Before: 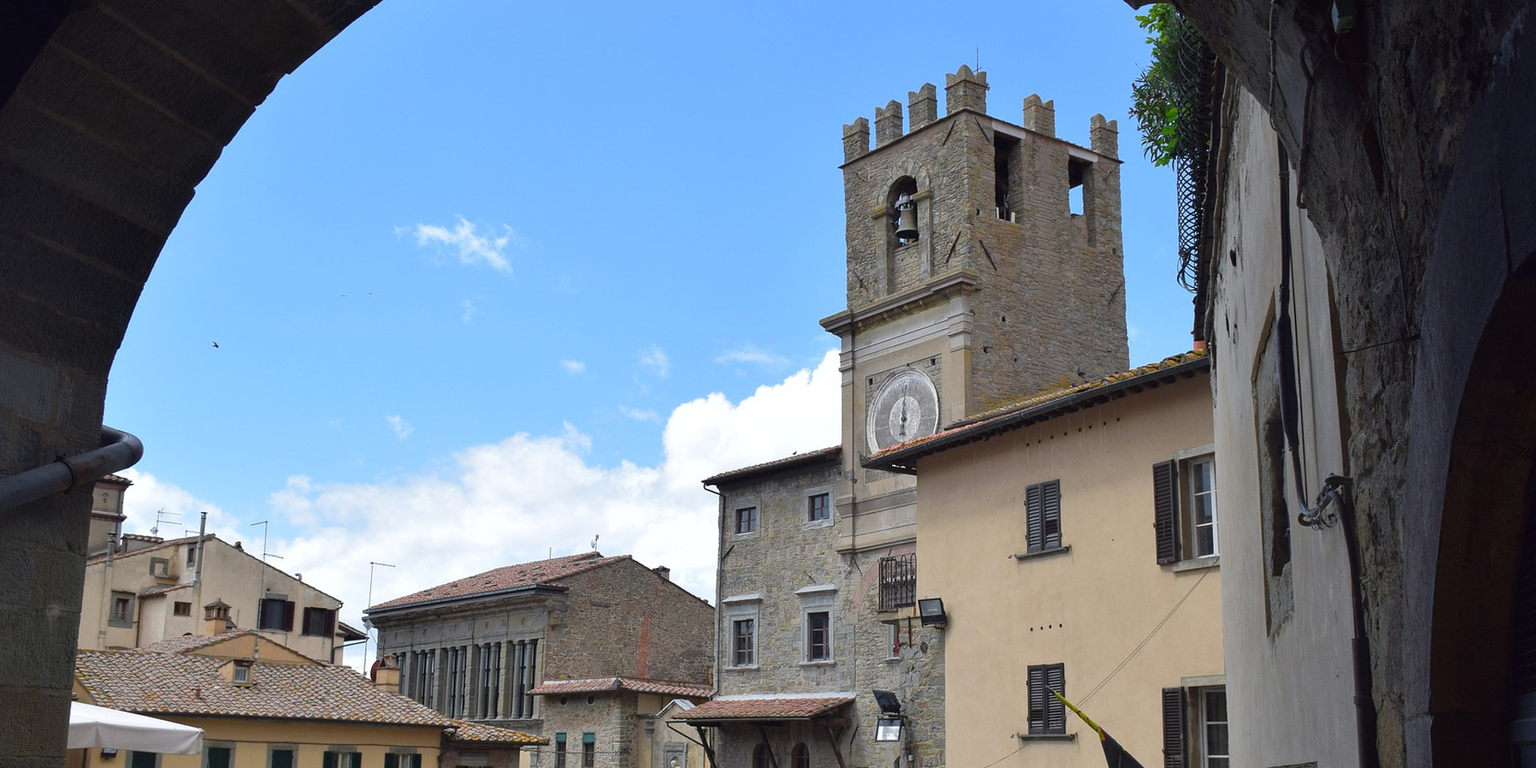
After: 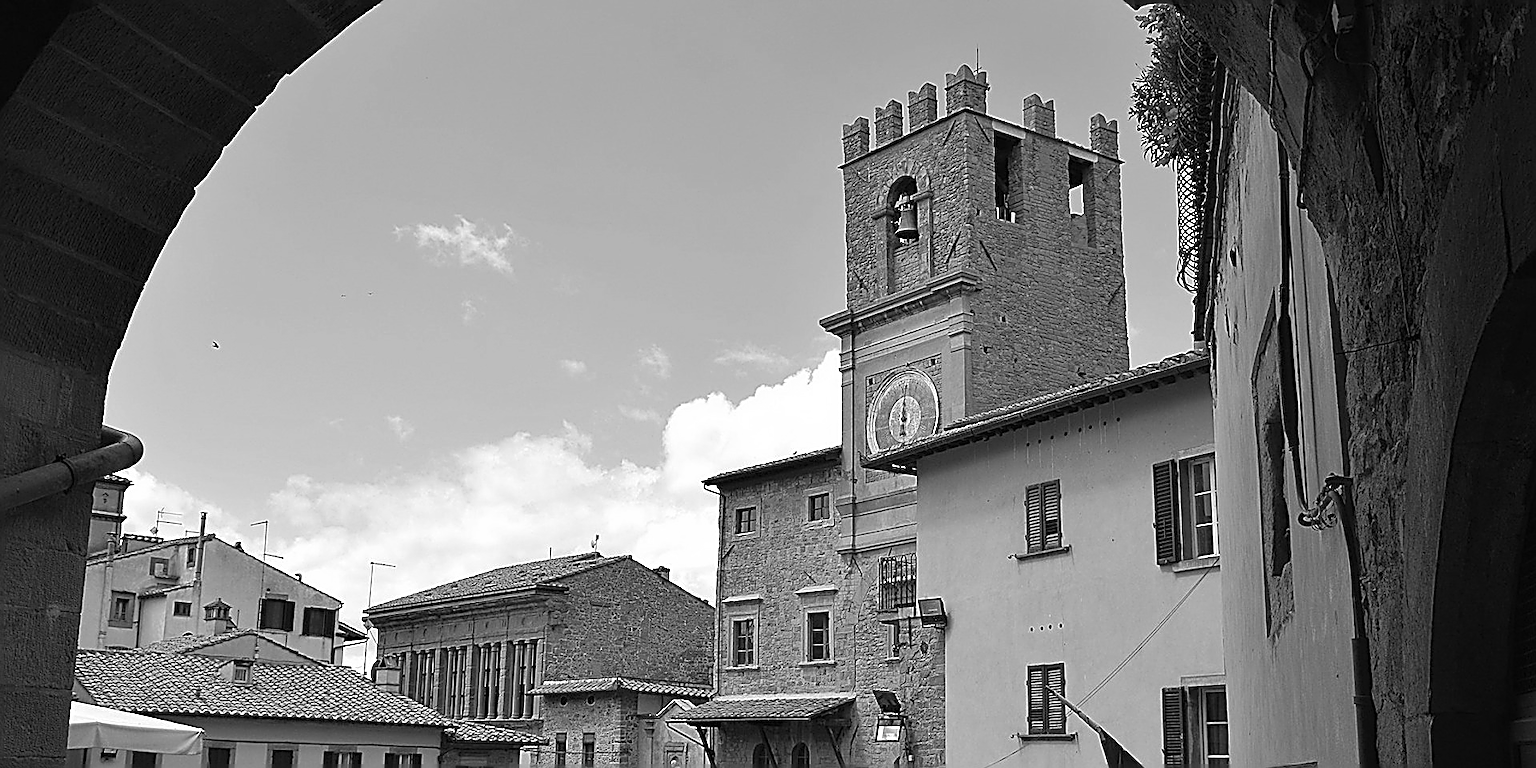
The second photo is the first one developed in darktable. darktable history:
monochrome: on, module defaults
sharpen: amount 2
color balance rgb: perceptual saturation grading › global saturation 20%, global vibrance 20%
